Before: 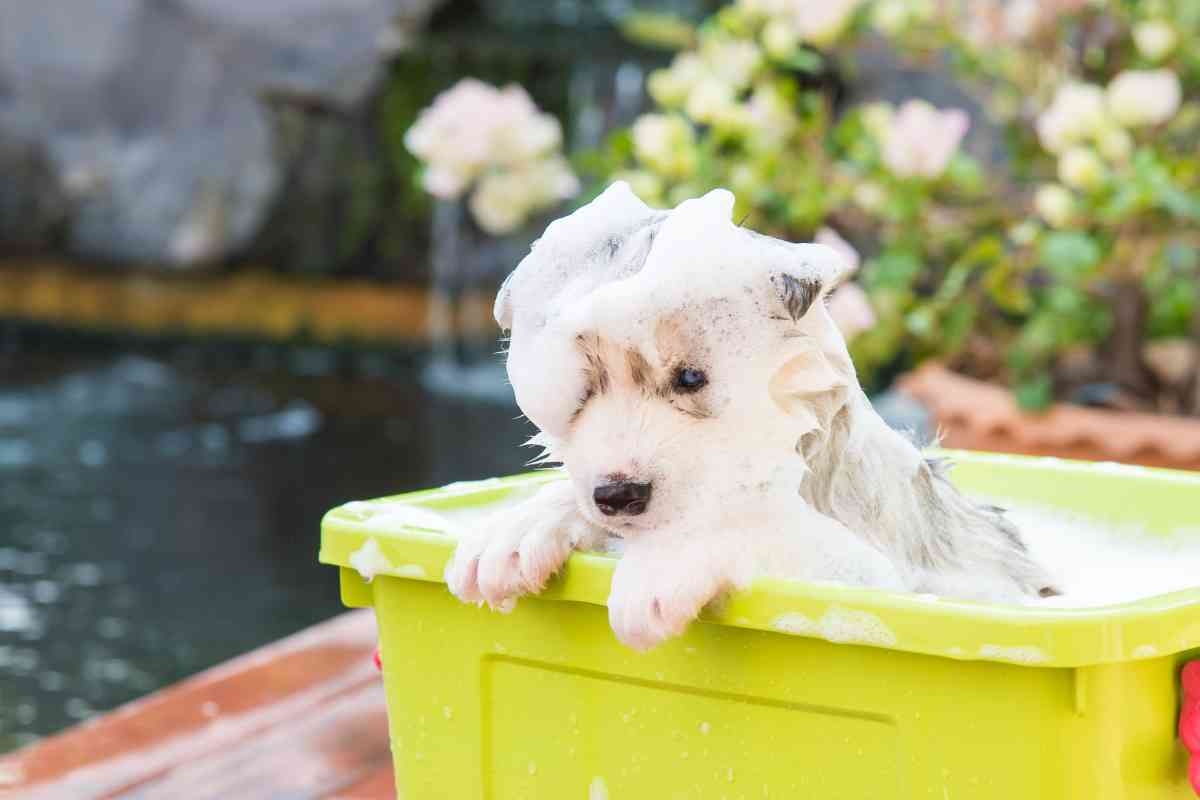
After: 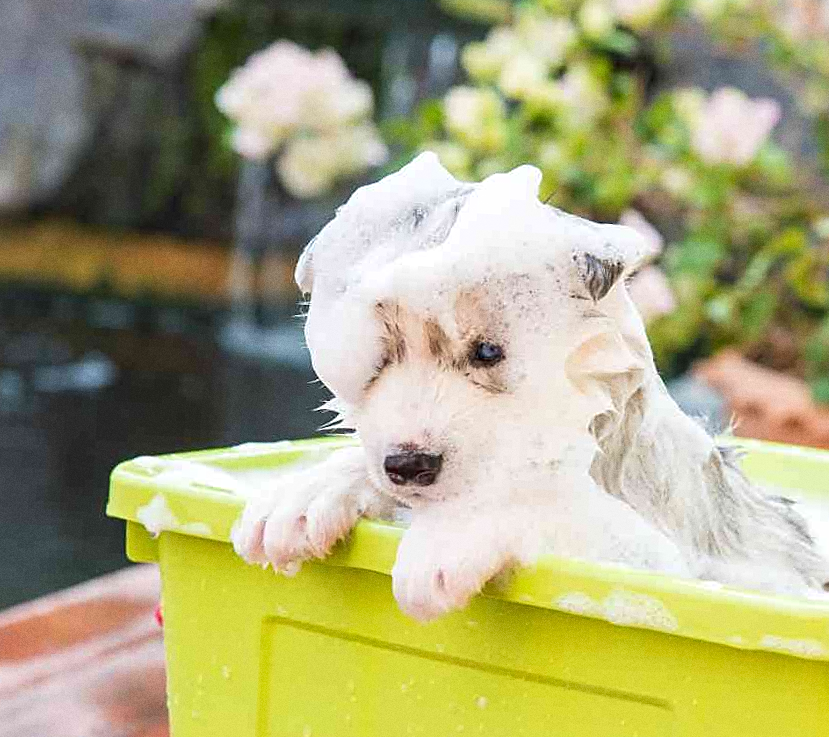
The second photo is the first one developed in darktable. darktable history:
grain: coarseness 0.09 ISO
crop and rotate: angle -3.27°, left 14.277%, top 0.028%, right 10.766%, bottom 0.028%
local contrast: highlights 100%, shadows 100%, detail 120%, midtone range 0.2
sharpen: on, module defaults
